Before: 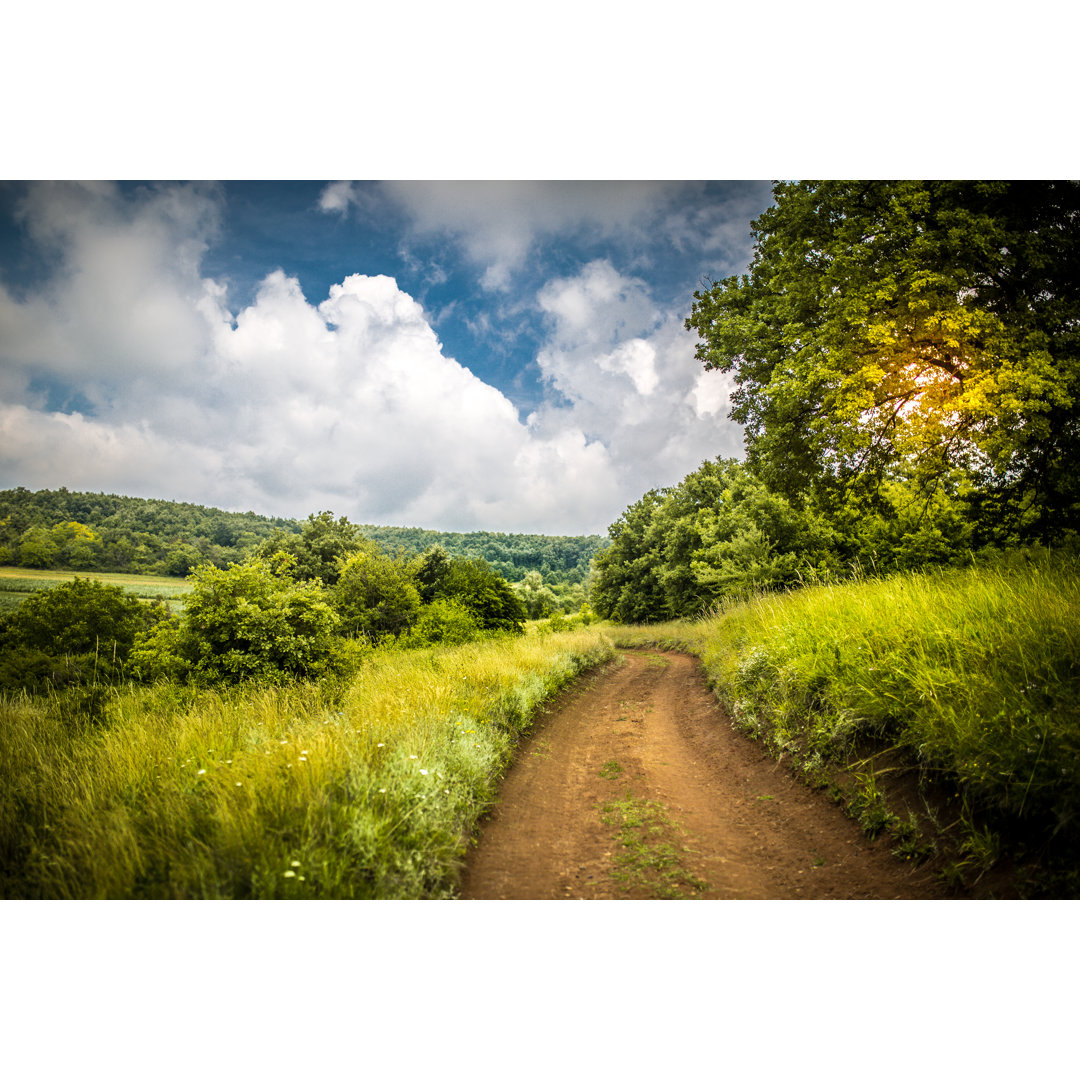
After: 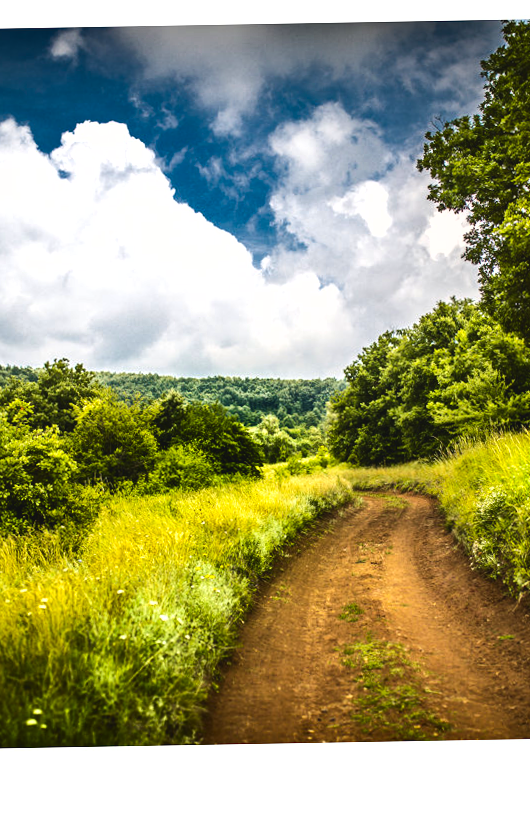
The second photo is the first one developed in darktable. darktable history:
rotate and perspective: rotation -1°, crop left 0.011, crop right 0.989, crop top 0.025, crop bottom 0.975
crop and rotate: angle 0.02°, left 24.353%, top 13.219%, right 26.156%, bottom 8.224%
exposure: black level correction -0.015, compensate highlight preservation false
contrast brightness saturation: contrast 0.12, brightness -0.12, saturation 0.2
shadows and highlights: low approximation 0.01, soften with gaussian
tone equalizer: -8 EV -0.417 EV, -7 EV -0.389 EV, -6 EV -0.333 EV, -5 EV -0.222 EV, -3 EV 0.222 EV, -2 EV 0.333 EV, -1 EV 0.389 EV, +0 EV 0.417 EV, edges refinement/feathering 500, mask exposure compensation -1.57 EV, preserve details no
